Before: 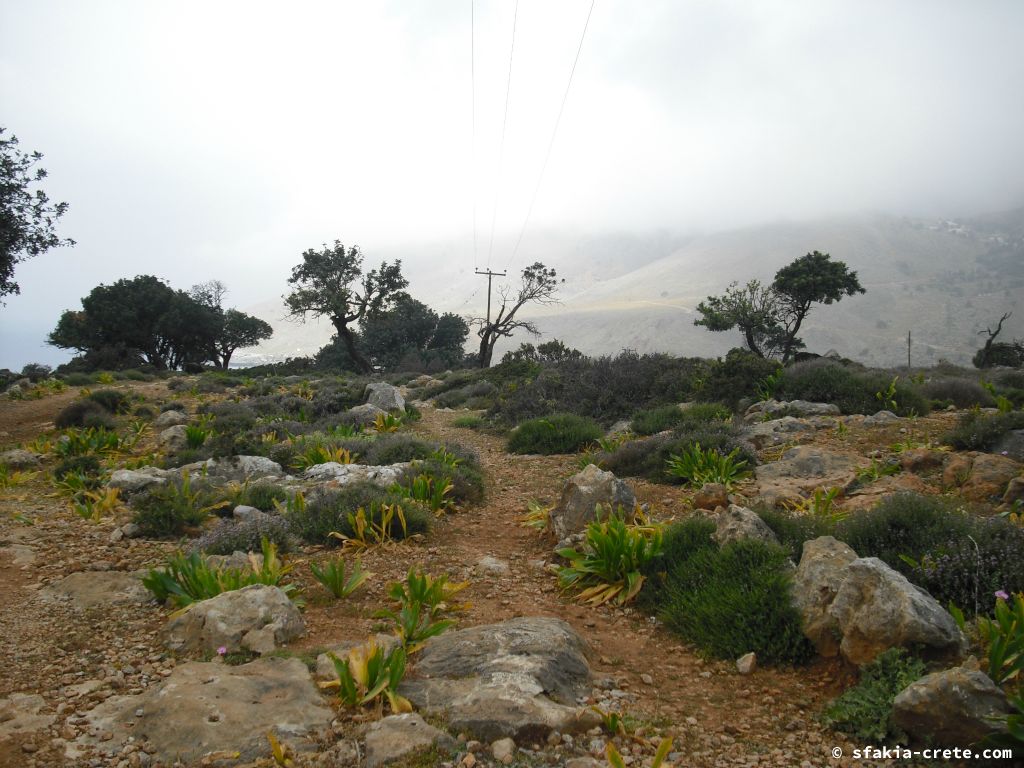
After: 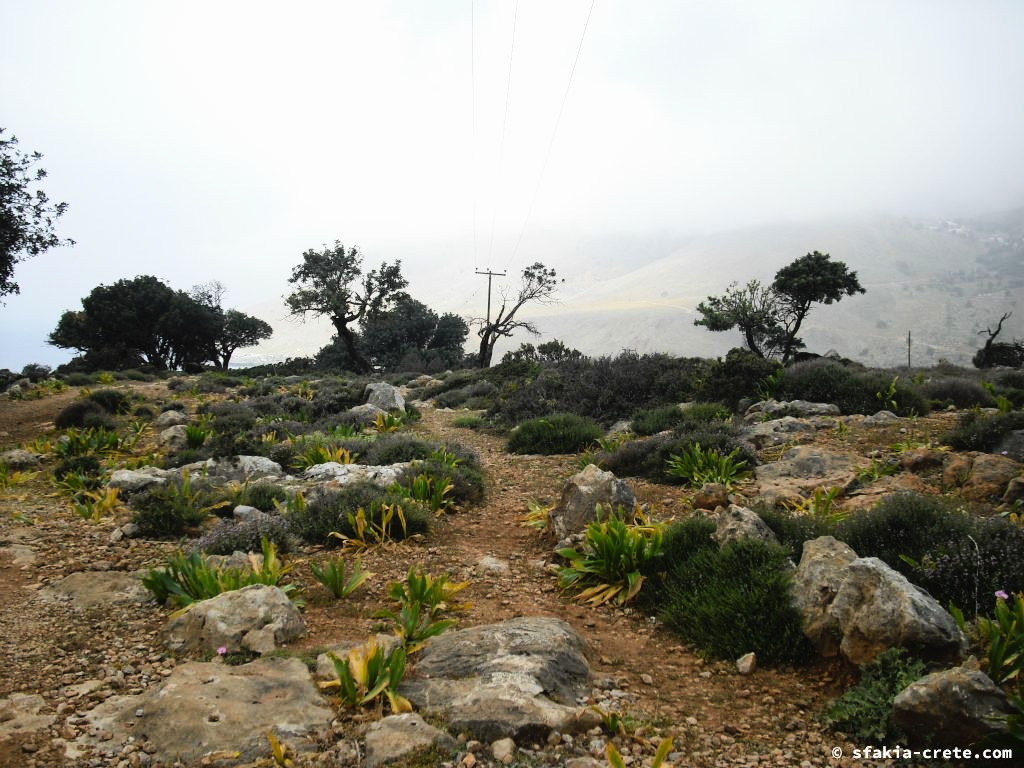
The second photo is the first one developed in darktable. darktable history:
tone curve: curves: ch0 [(0, 0.021) (0.148, 0.076) (0.232, 0.191) (0.398, 0.423) (0.572, 0.672) (0.705, 0.812) (0.877, 0.931) (0.99, 0.987)]; ch1 [(0, 0) (0.377, 0.325) (0.493, 0.486) (0.508, 0.502) (0.515, 0.514) (0.554, 0.586) (0.623, 0.658) (0.701, 0.704) (0.778, 0.751) (1, 1)]; ch2 [(0, 0) (0.431, 0.398) (0.485, 0.486) (0.495, 0.498) (0.511, 0.507) (0.58, 0.66) (0.679, 0.757) (0.749, 0.829) (1, 0.991)], color space Lab, linked channels, preserve colors none
